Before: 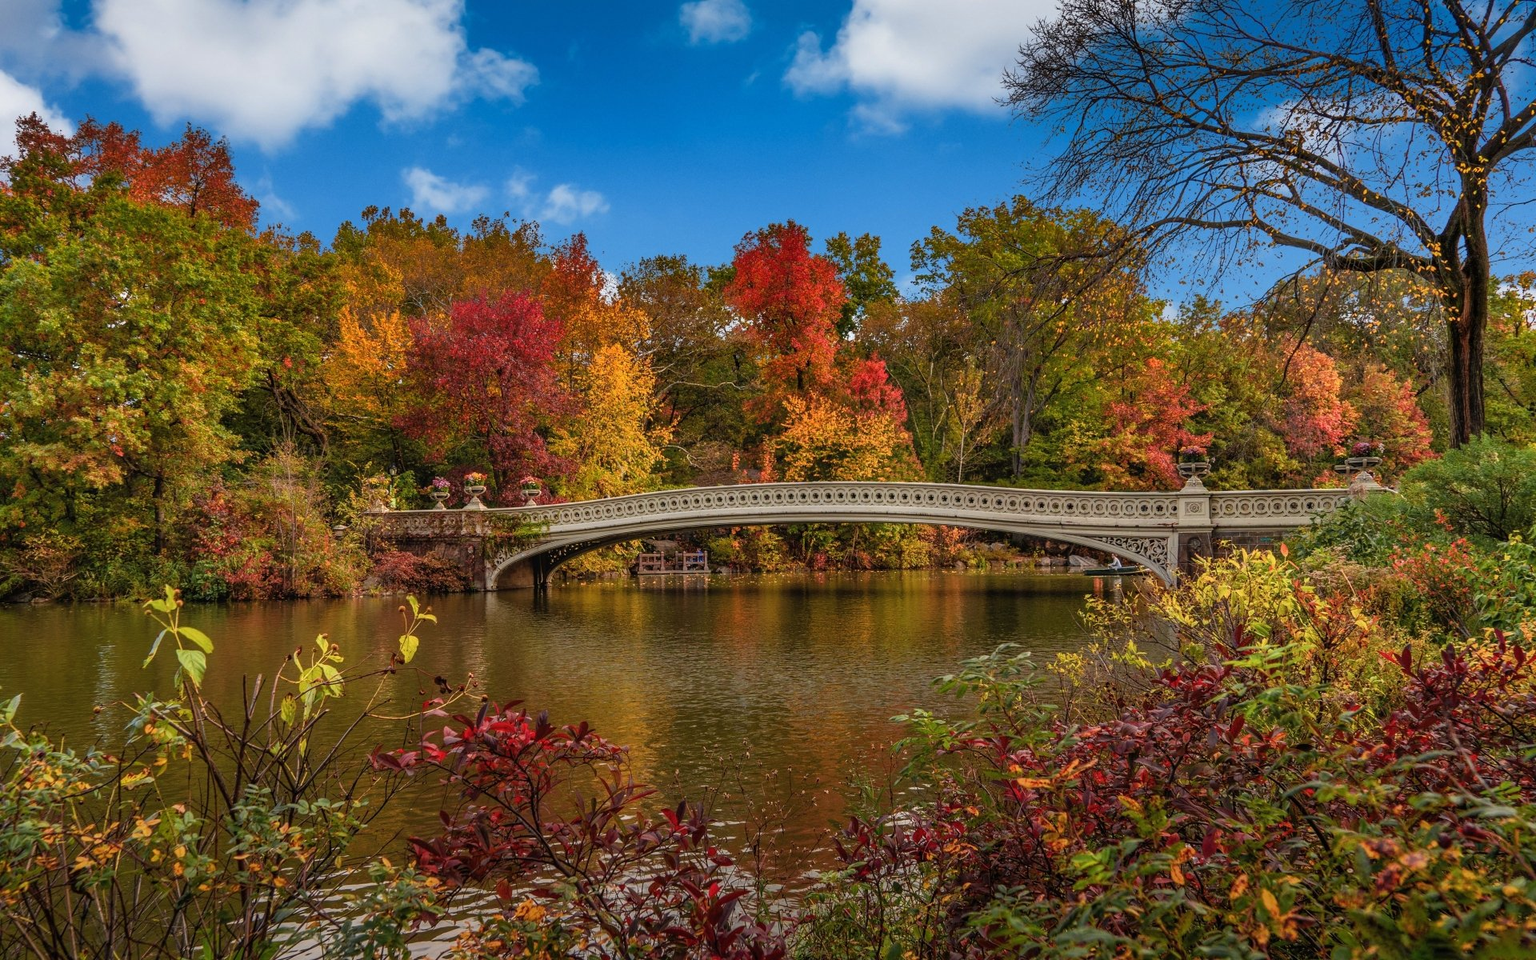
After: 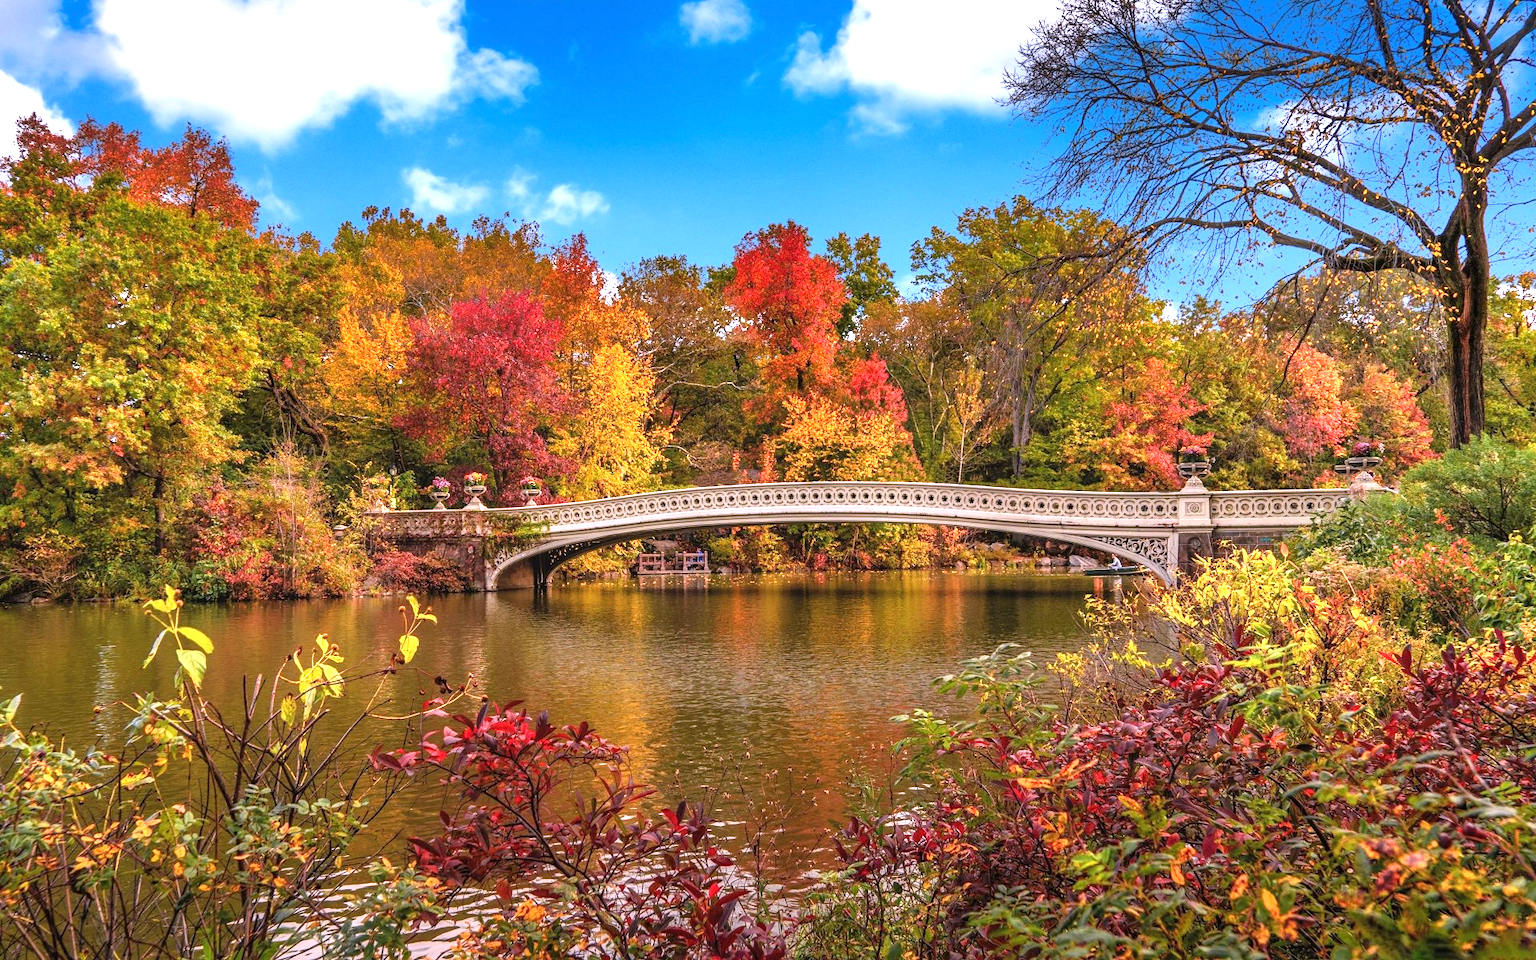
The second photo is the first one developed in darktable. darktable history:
exposure: black level correction 0, exposure 1.1 EV, compensate exposure bias true, compensate highlight preservation false
white balance: red 1.066, blue 1.119
